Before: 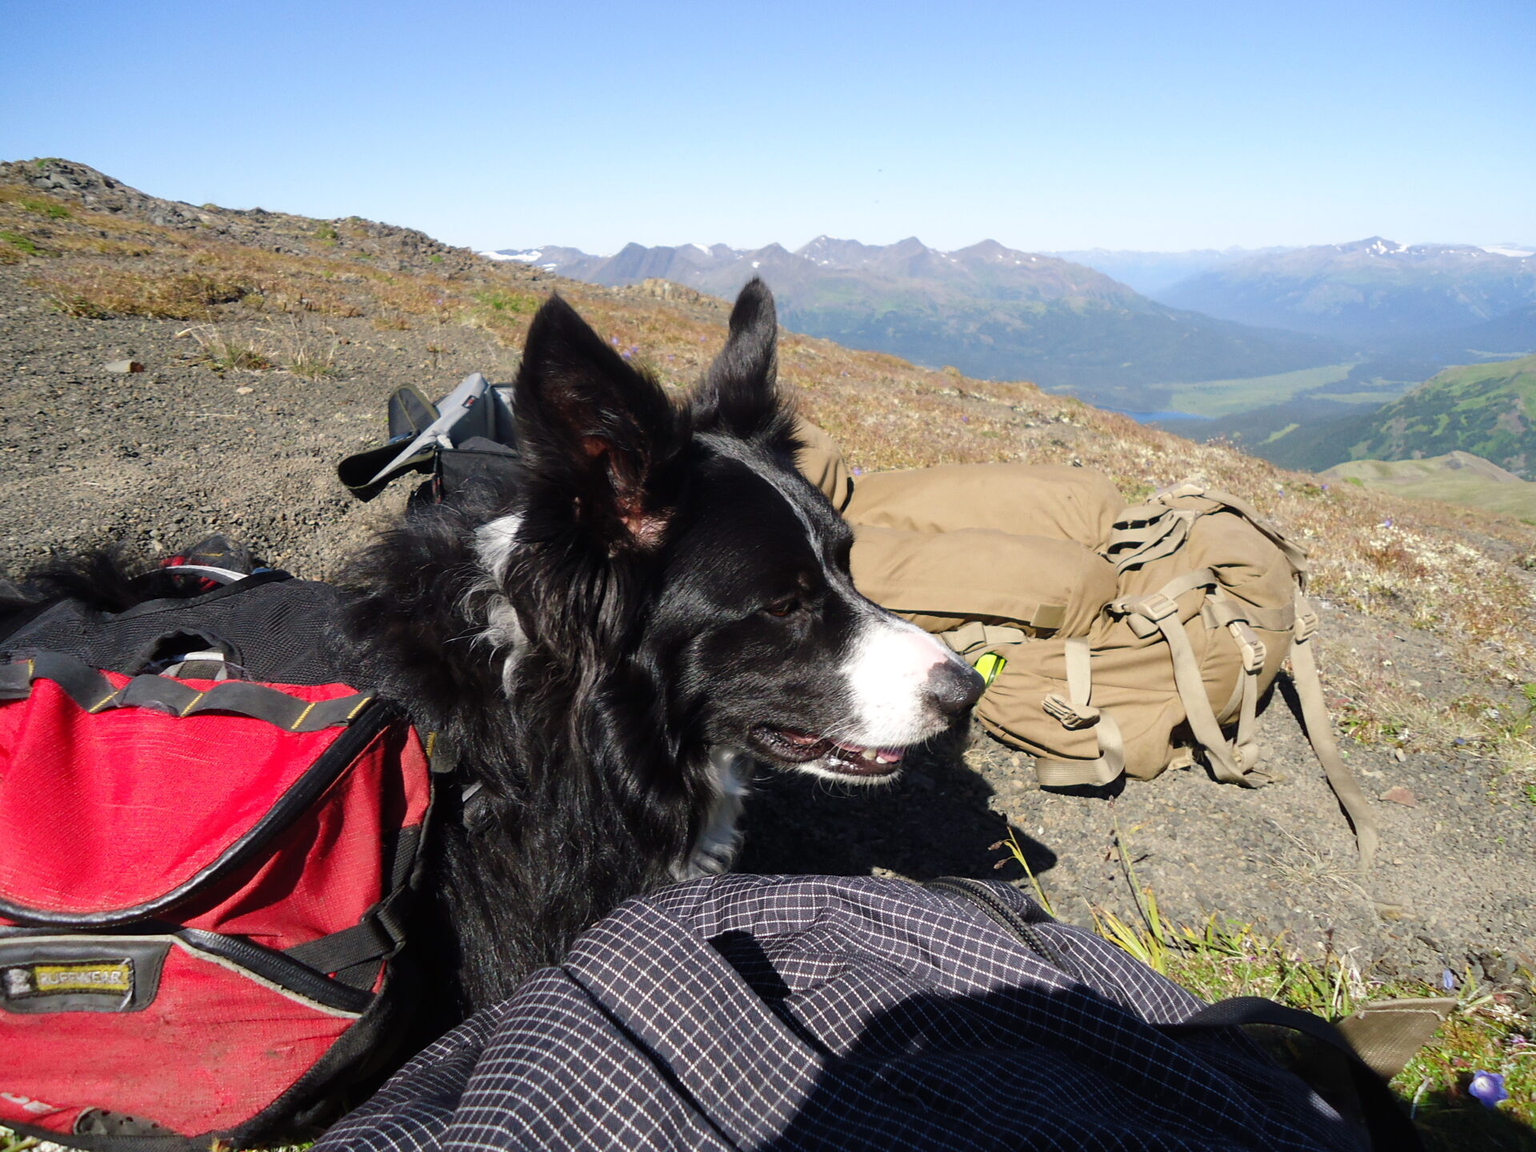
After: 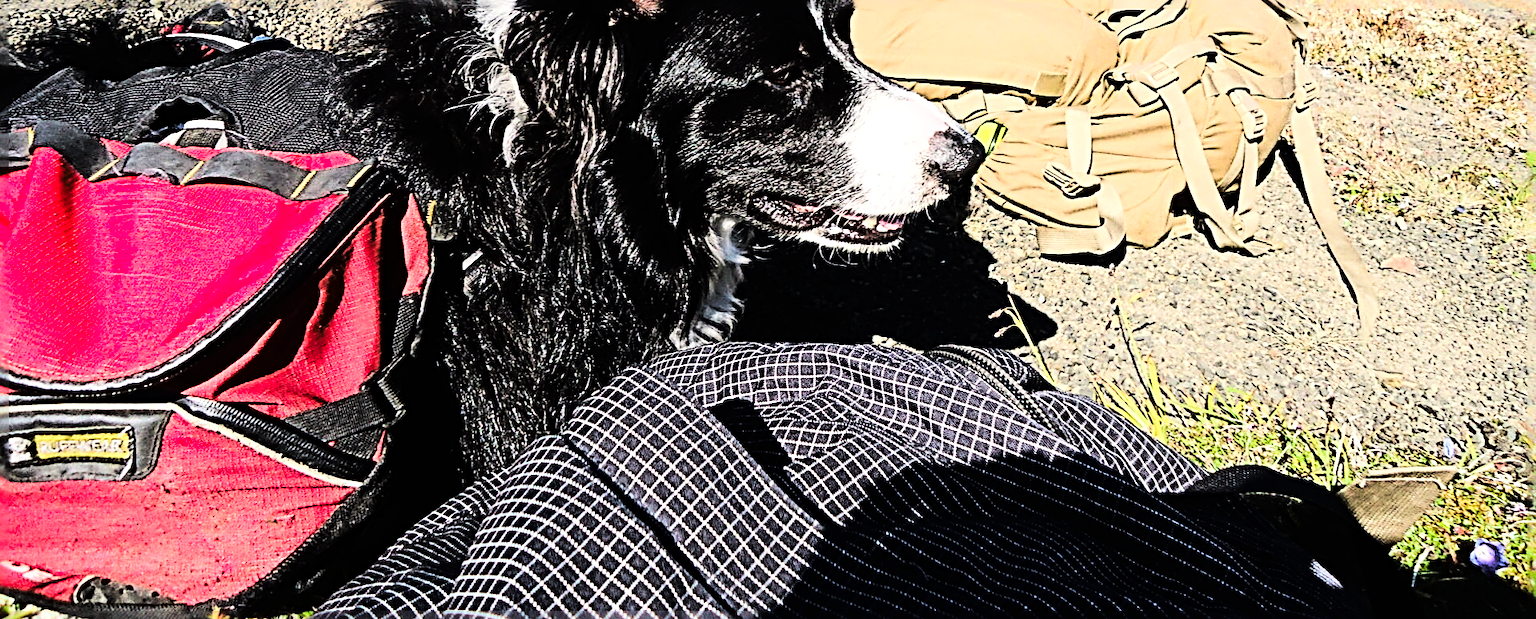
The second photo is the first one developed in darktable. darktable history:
tone curve: curves: ch0 [(0, 0) (0.16, 0.055) (0.506, 0.762) (1, 1.024)], color space Lab, linked channels, preserve colors none
sharpen: radius 4.001, amount 2
crop and rotate: top 46.237%
